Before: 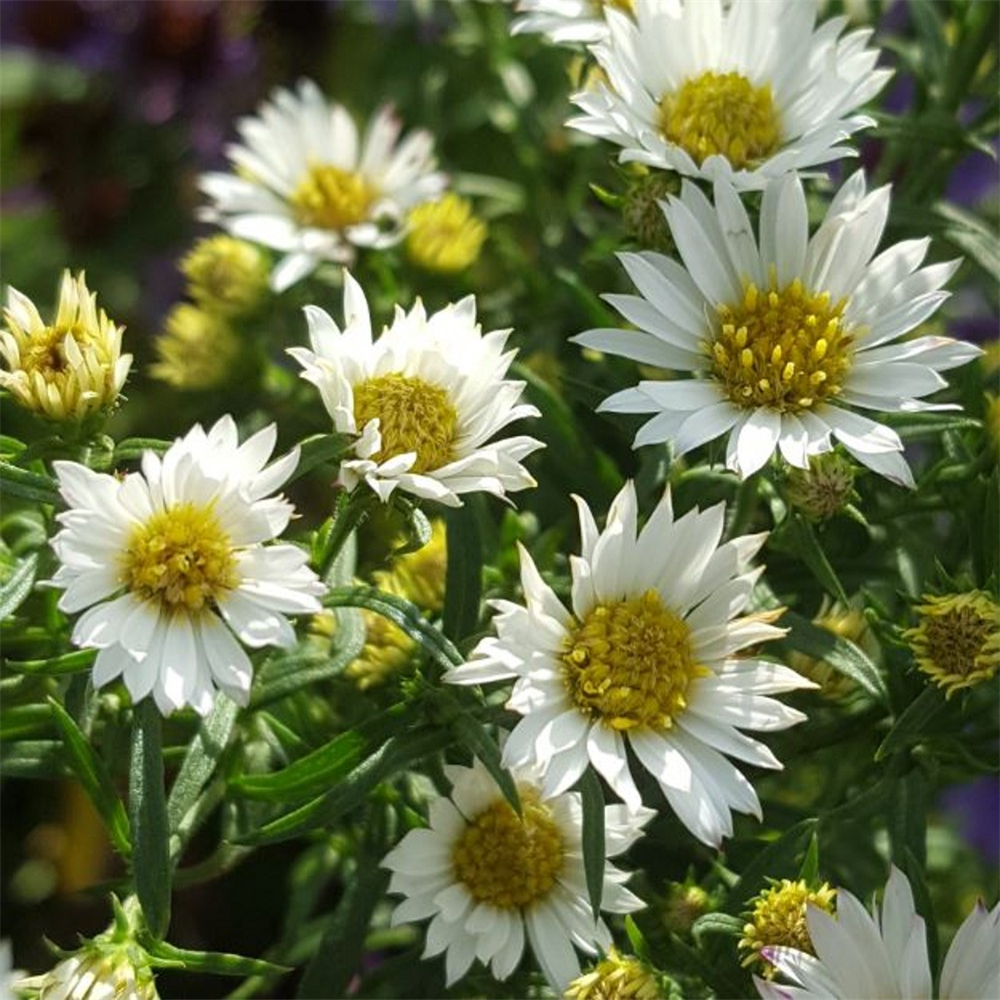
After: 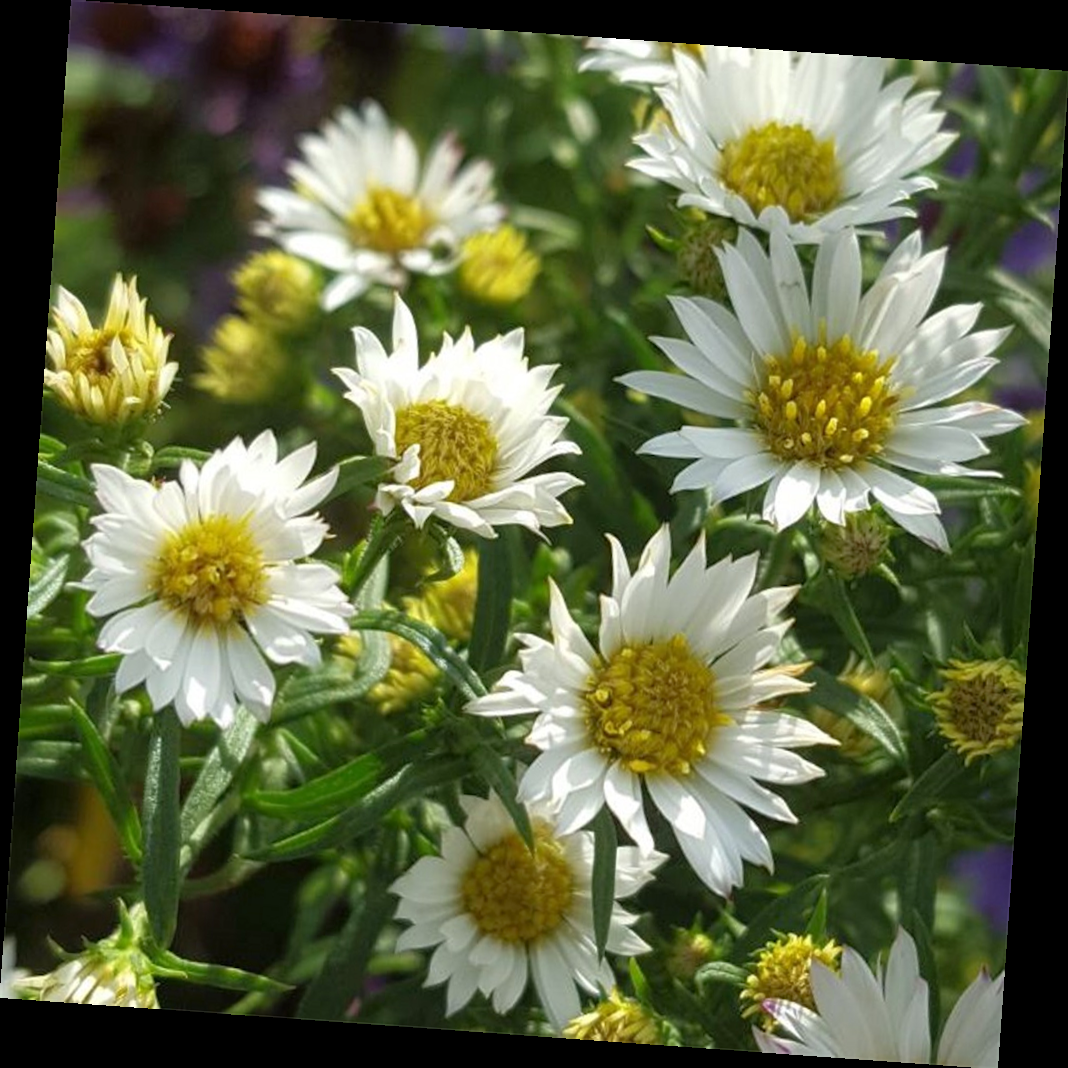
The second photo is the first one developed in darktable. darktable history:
rotate and perspective: rotation 4.1°, automatic cropping off
rgb curve: curves: ch0 [(0, 0) (0.053, 0.068) (0.122, 0.128) (1, 1)]
